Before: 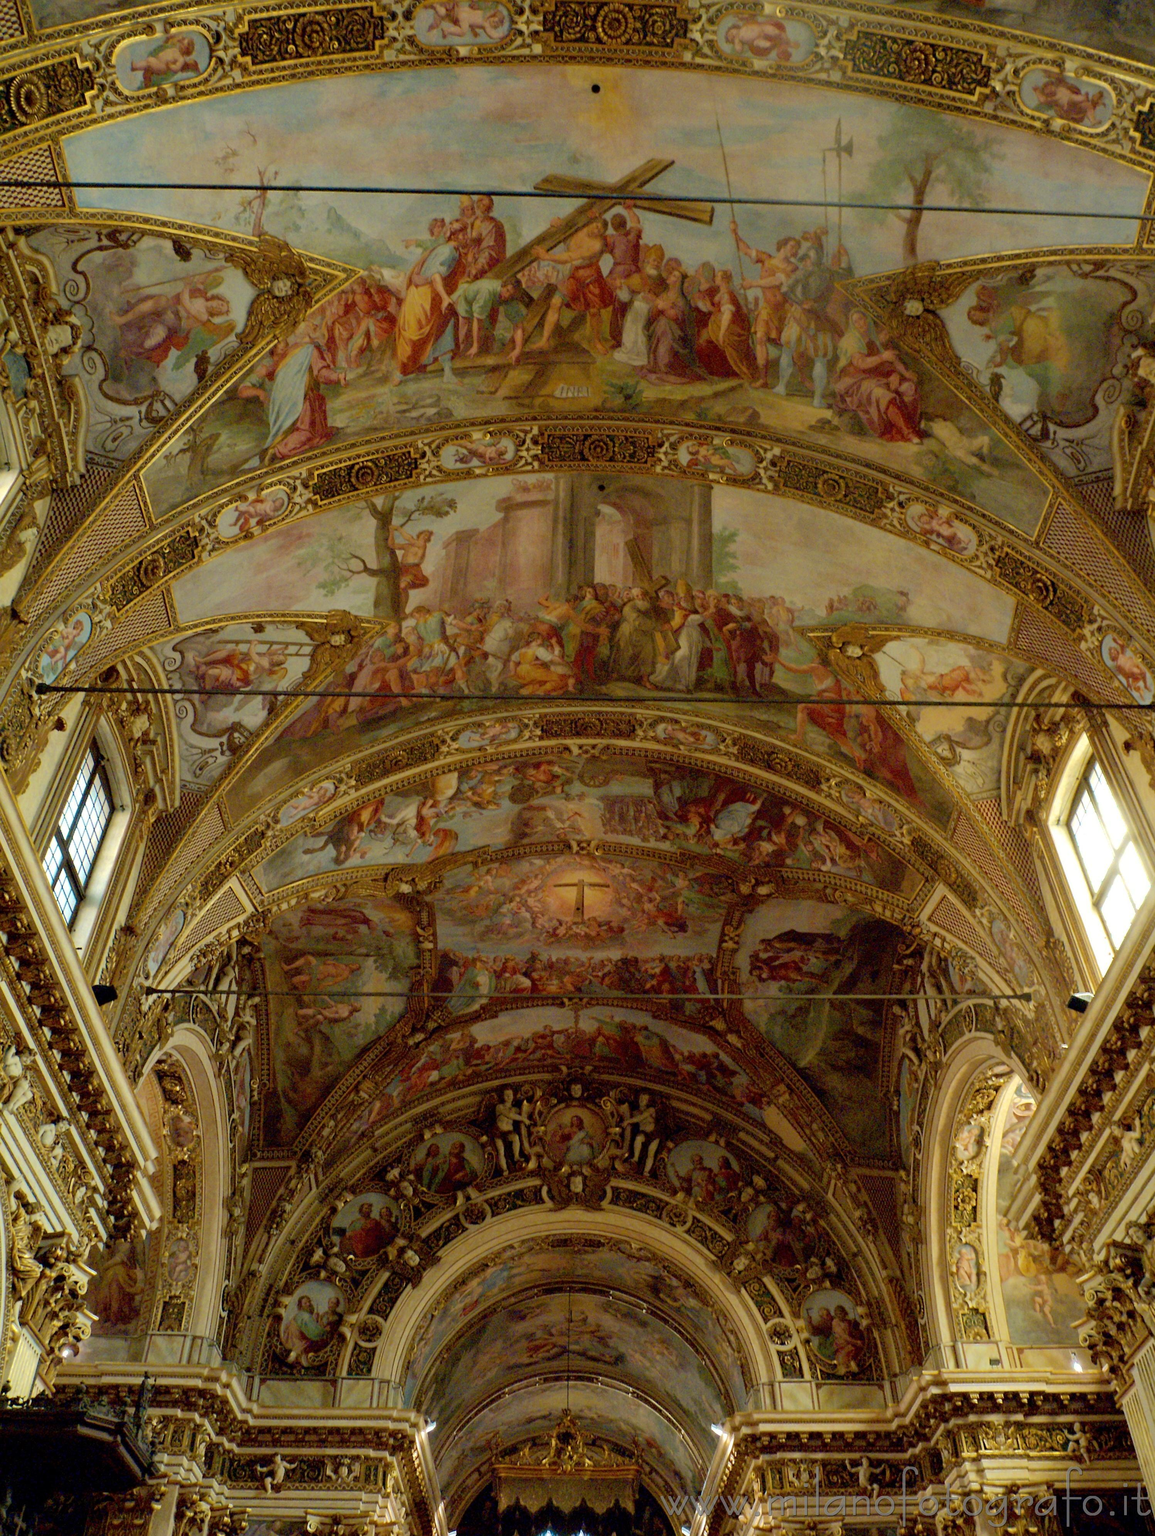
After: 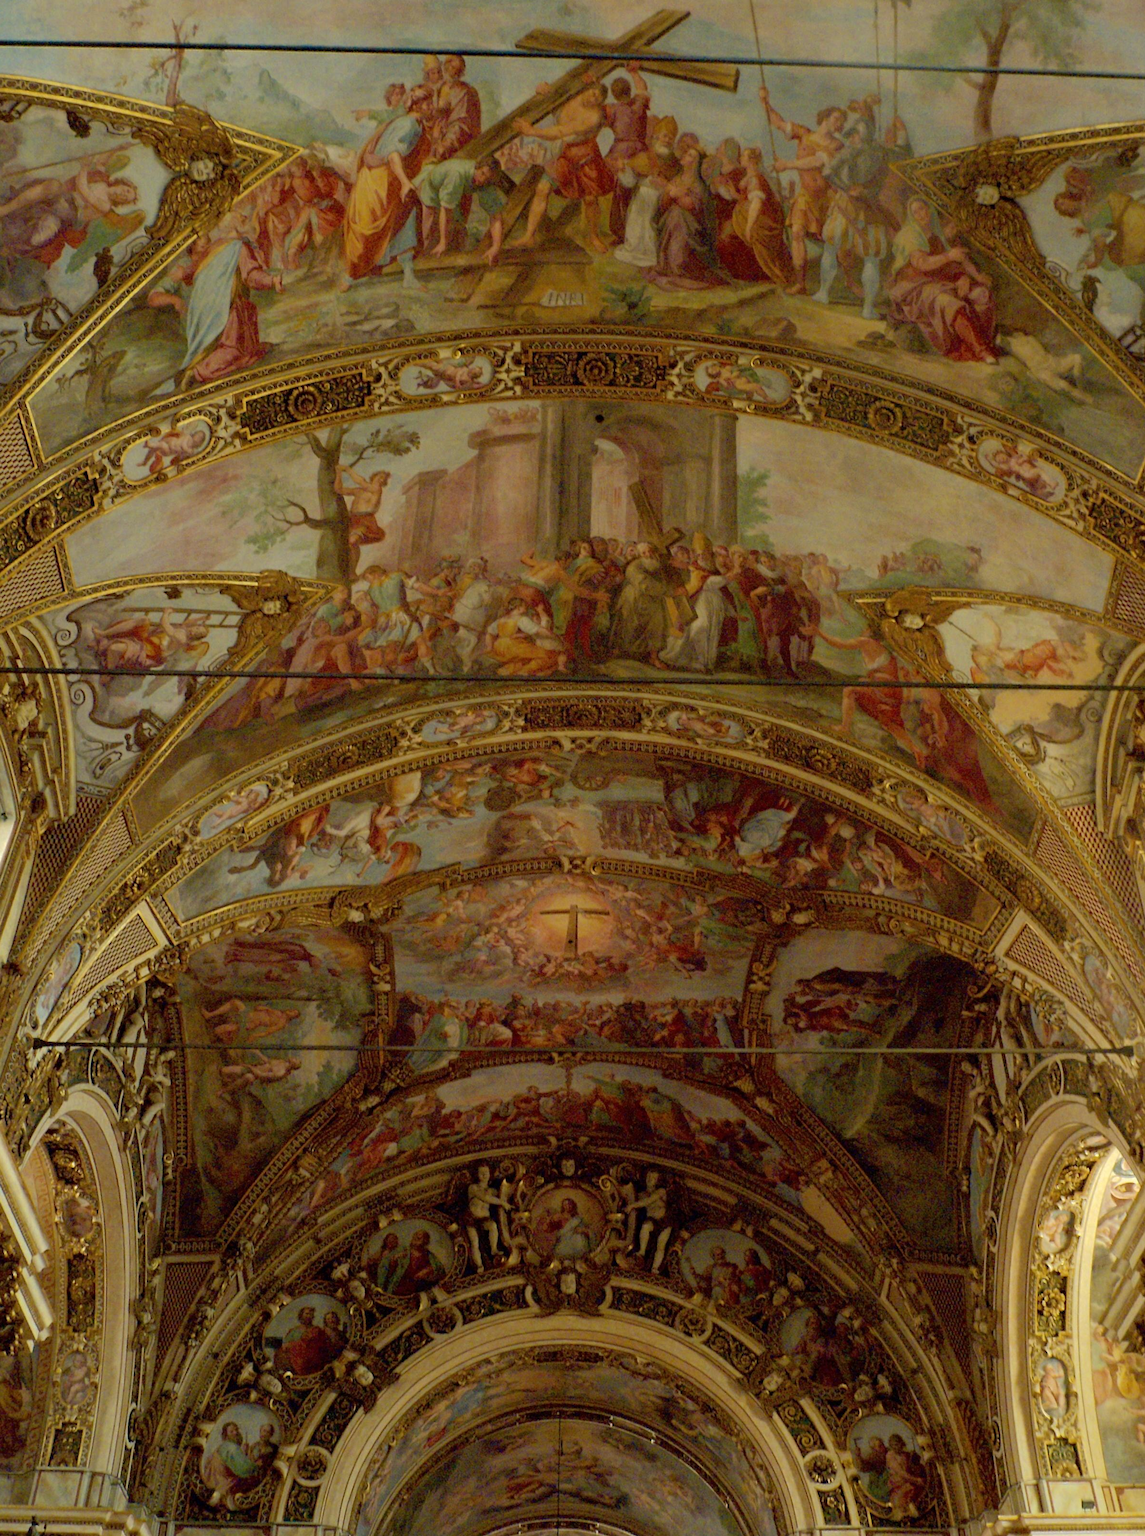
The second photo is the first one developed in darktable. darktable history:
crop and rotate: left 10.347%, top 9.854%, right 9.813%, bottom 9.644%
